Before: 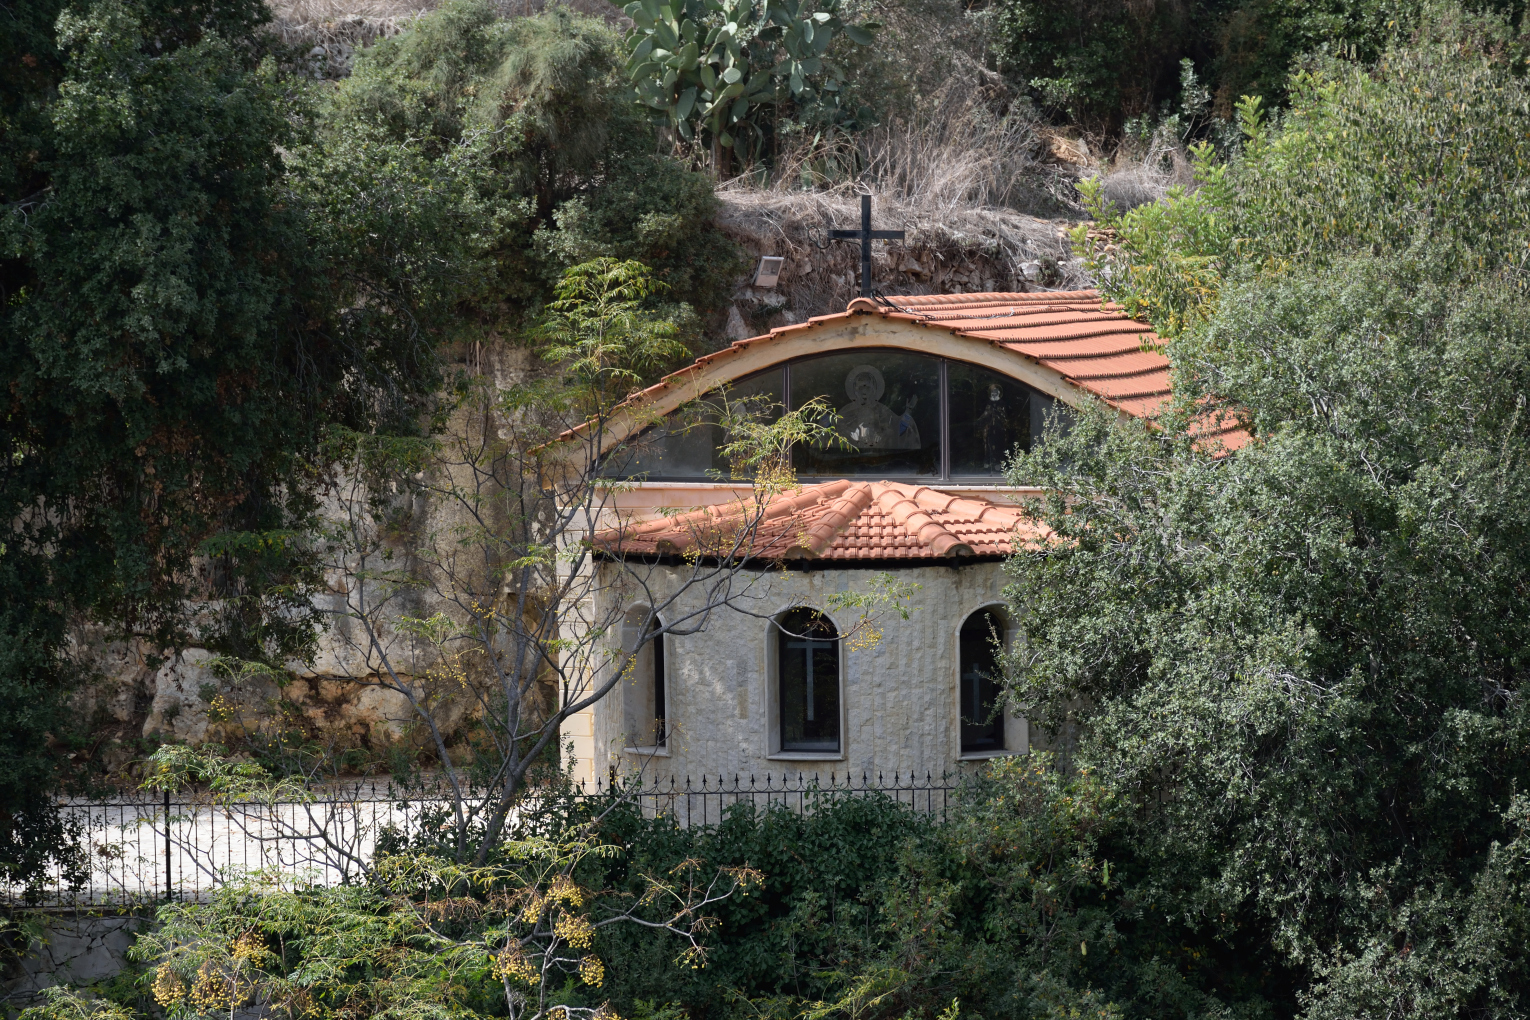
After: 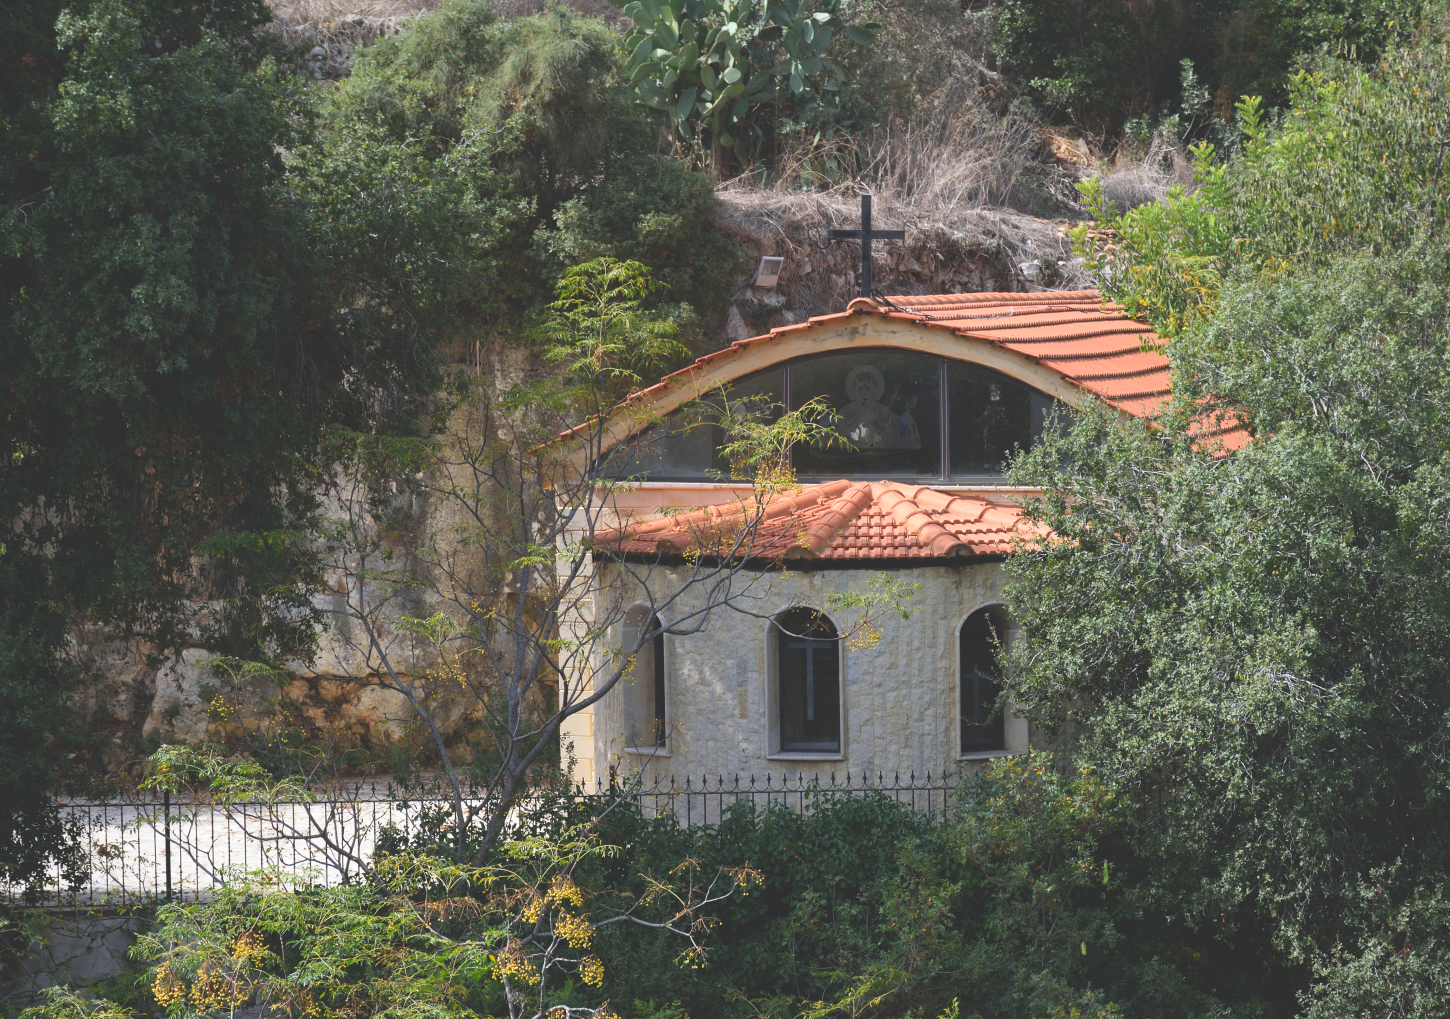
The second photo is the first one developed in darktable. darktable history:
crop and rotate: right 5.167%
color correction: saturation 1.34
exposure: black level correction -0.028, compensate highlight preservation false
